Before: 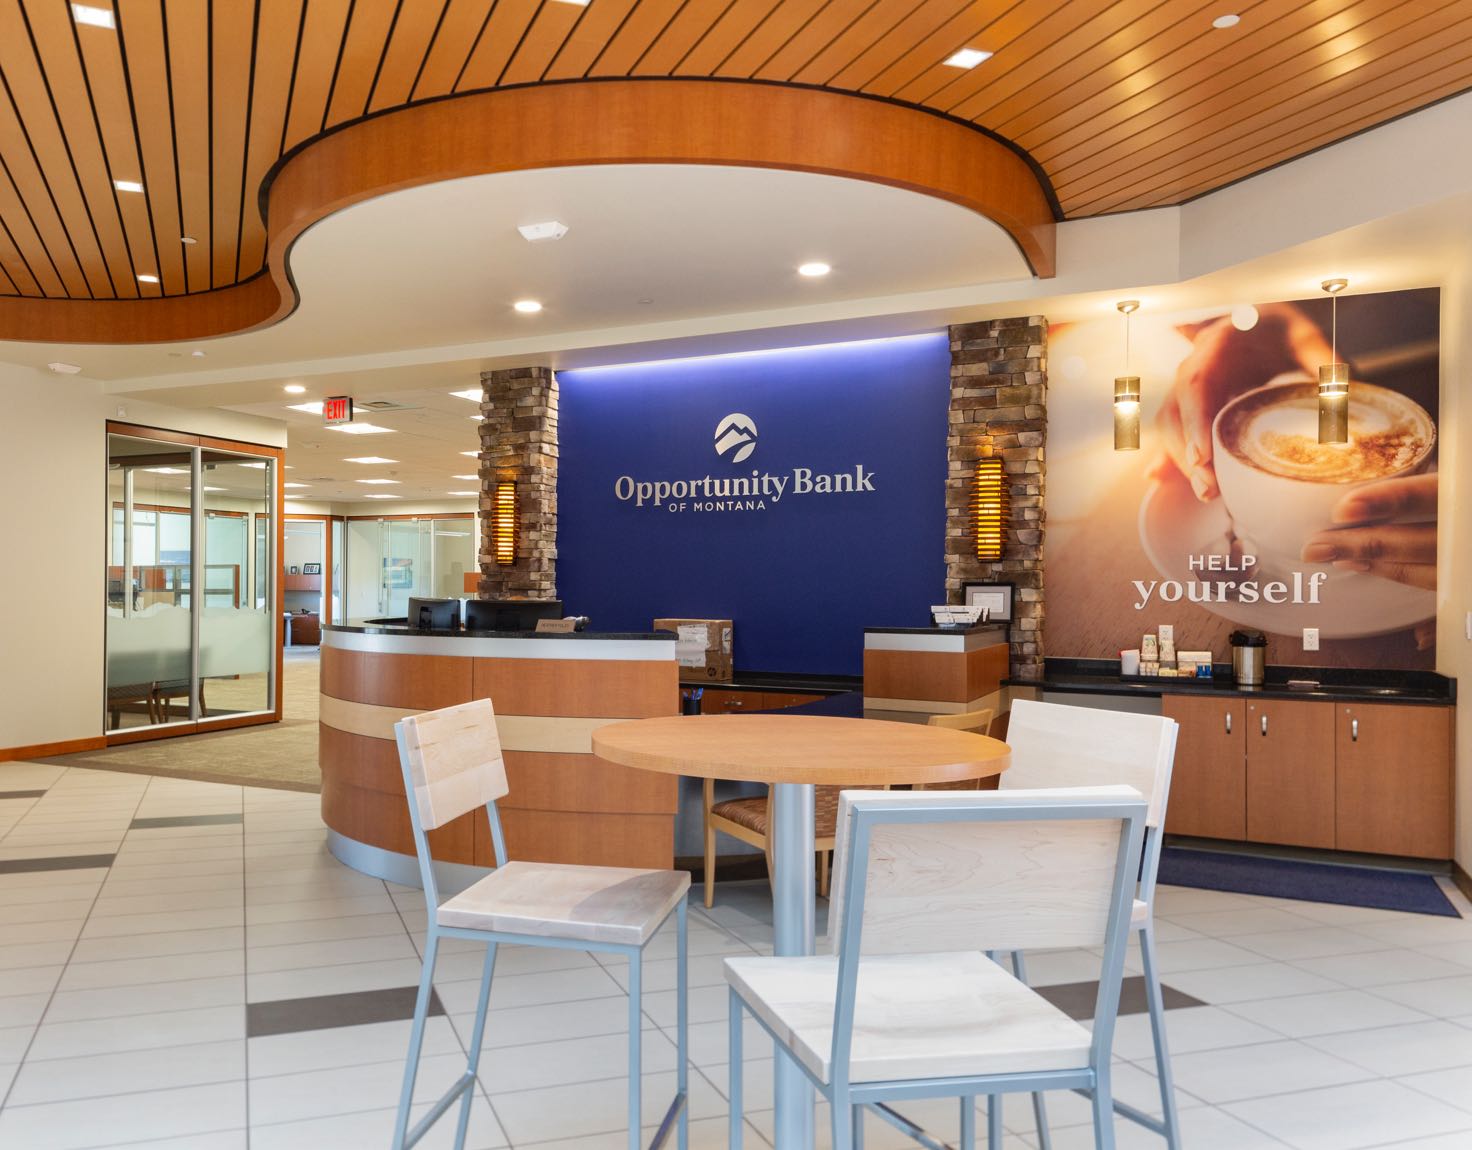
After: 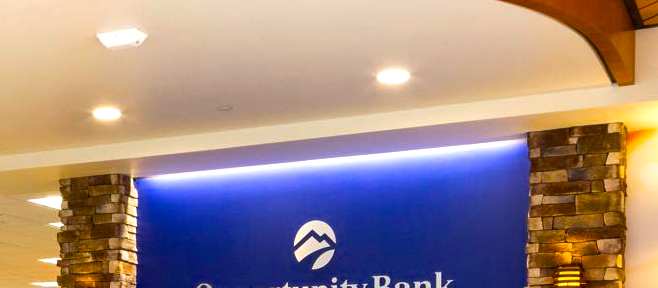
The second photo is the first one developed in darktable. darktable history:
color balance rgb: linear chroma grading › global chroma 9%, perceptual saturation grading › global saturation 36%, perceptual saturation grading › shadows 35%, perceptual brilliance grading › global brilliance 15%, perceptual brilliance grading › shadows -35%, global vibrance 15%
crop: left 28.64%, top 16.832%, right 26.637%, bottom 58.055%
